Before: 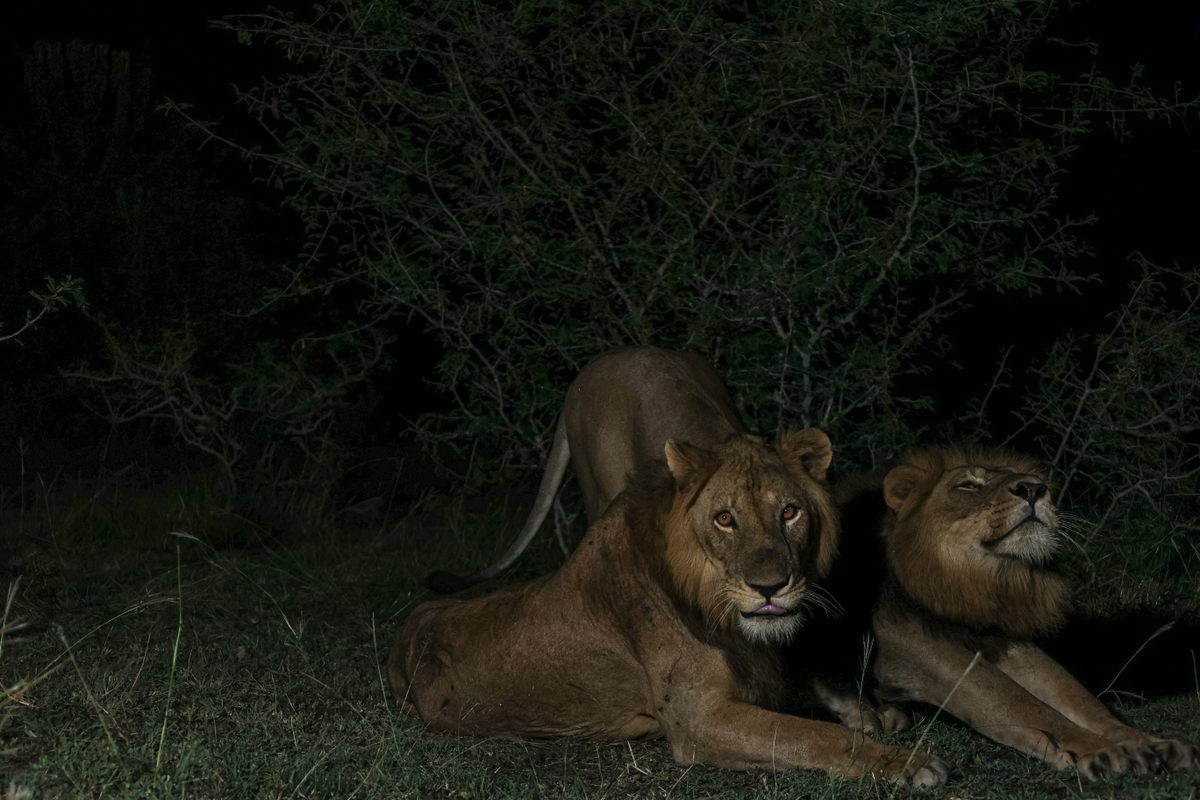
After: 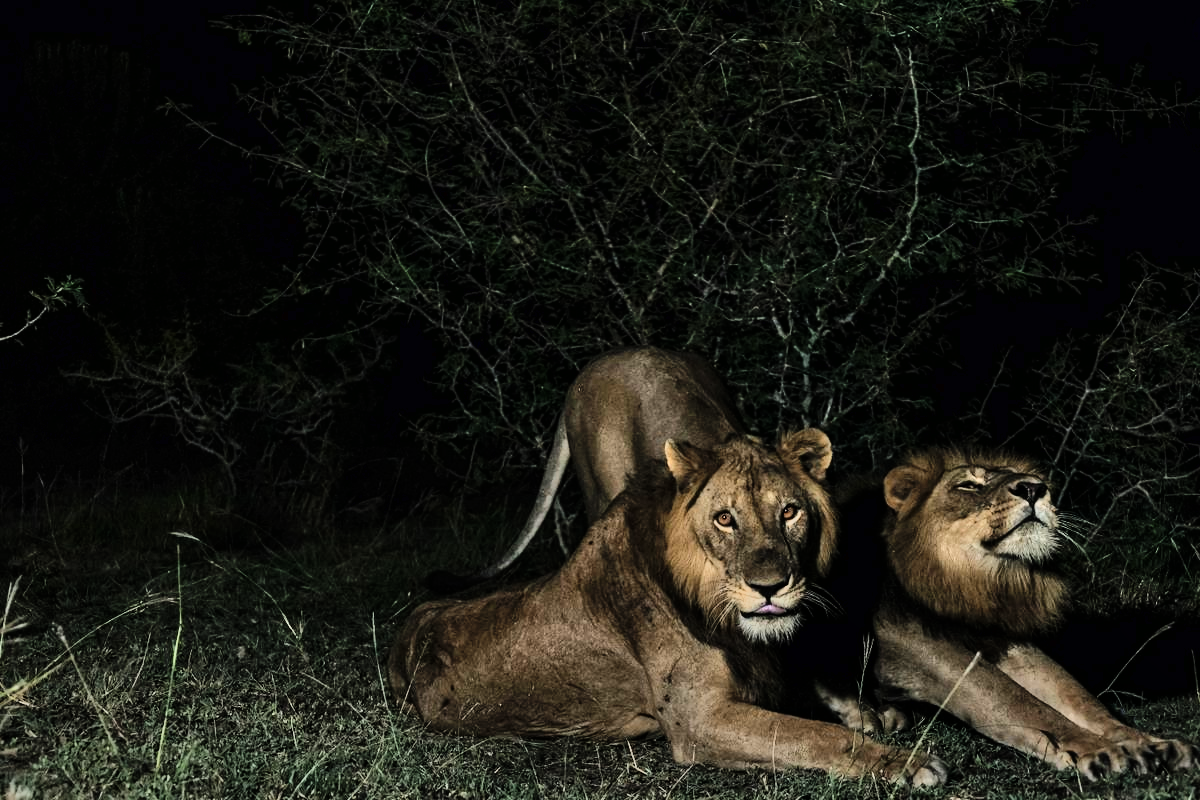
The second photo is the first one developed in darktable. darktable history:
filmic rgb: black relative exposure -7.65 EV, white relative exposure 4.56 EV, hardness 3.61, color science v6 (2022)
shadows and highlights: shadows 60, highlights -60.23, soften with gaussian
